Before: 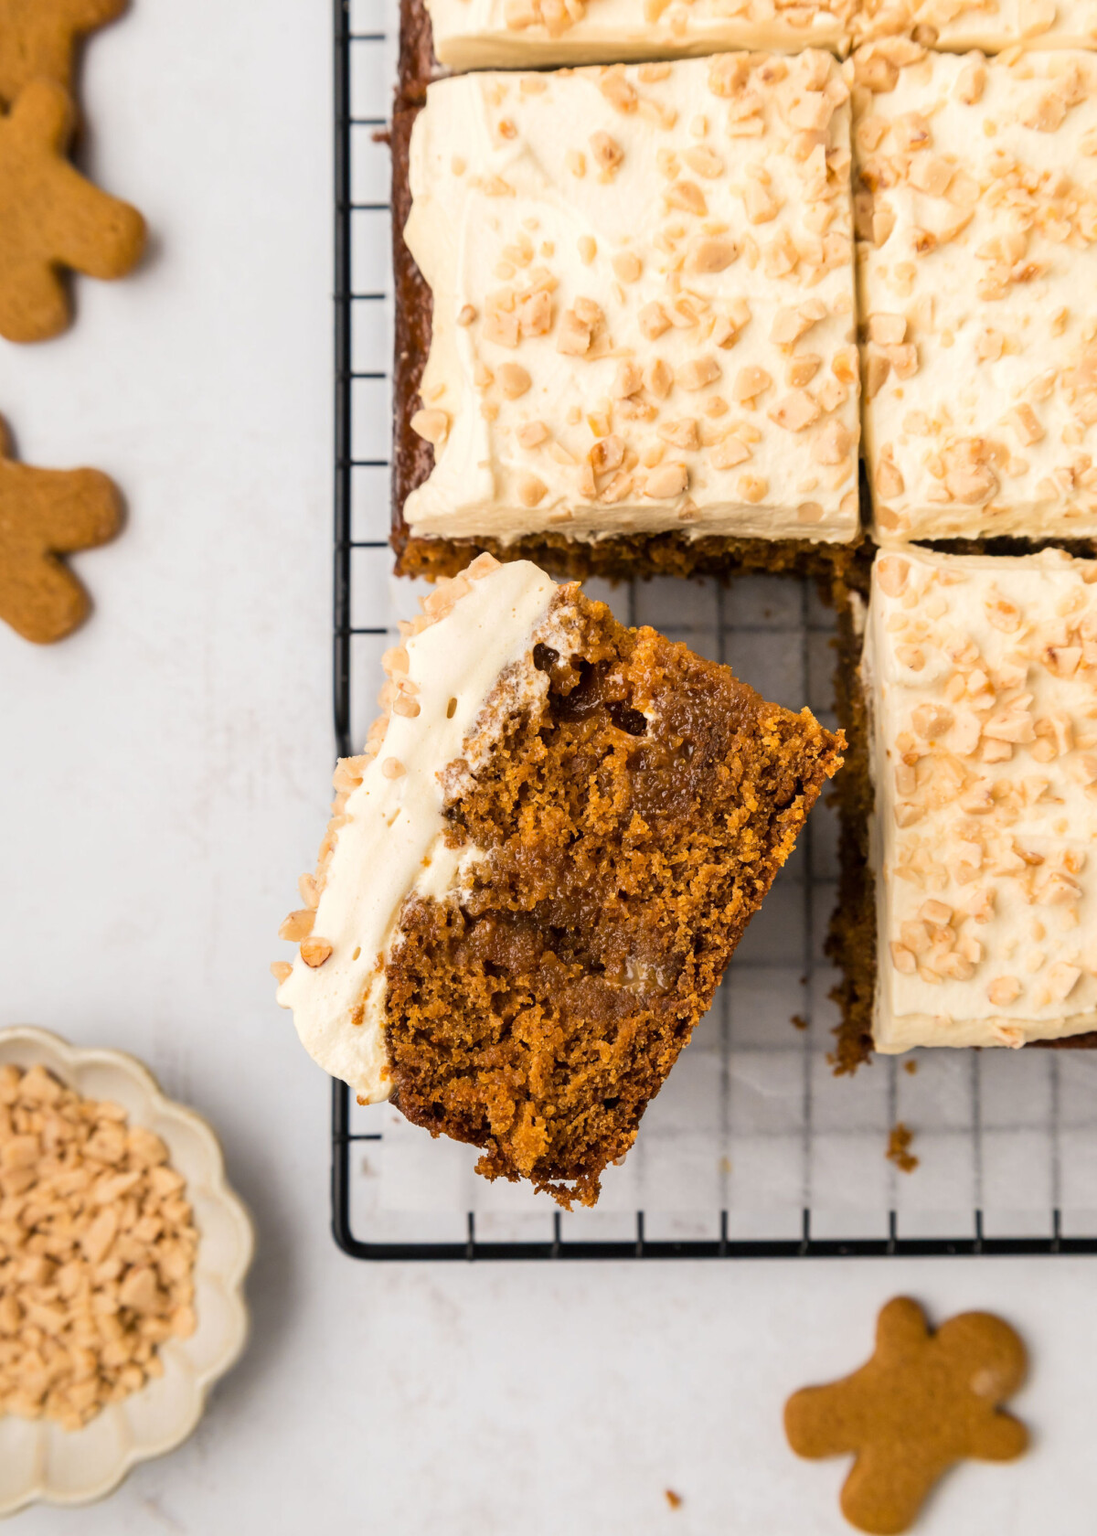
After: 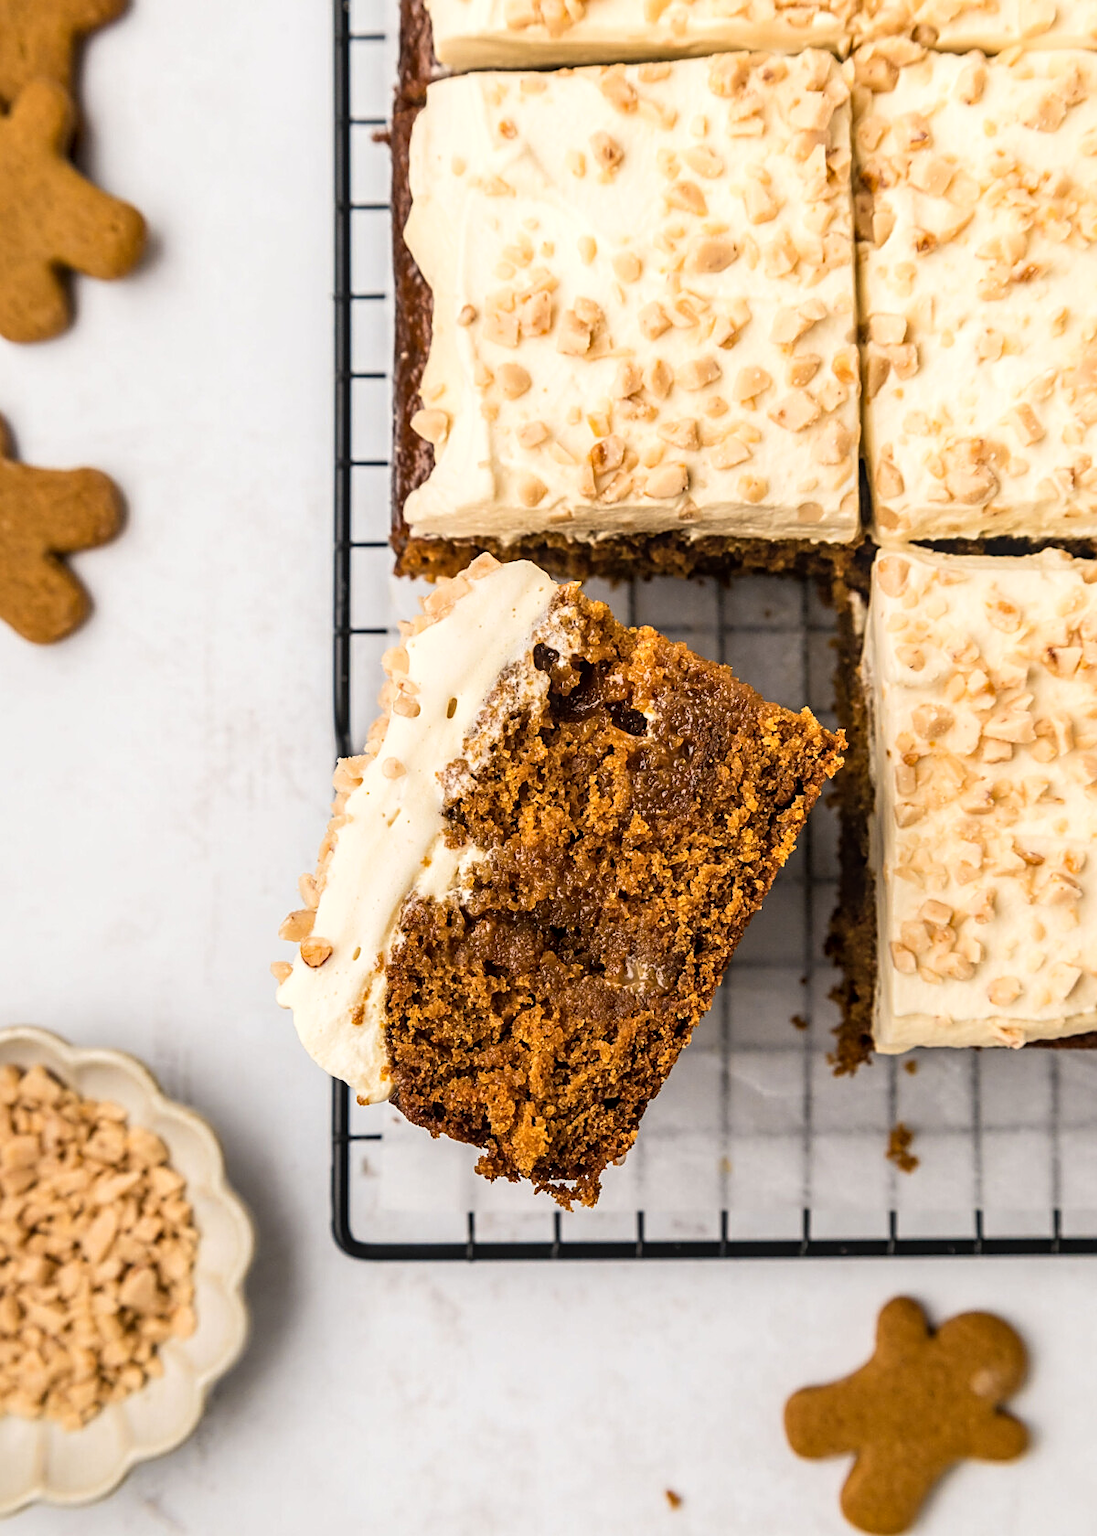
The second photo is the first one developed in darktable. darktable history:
sharpen: on, module defaults
local contrast: on, module defaults
rgb curve: curves: ch0 [(0, 0) (0.078, 0.051) (0.929, 0.956) (1, 1)], compensate middle gray true
